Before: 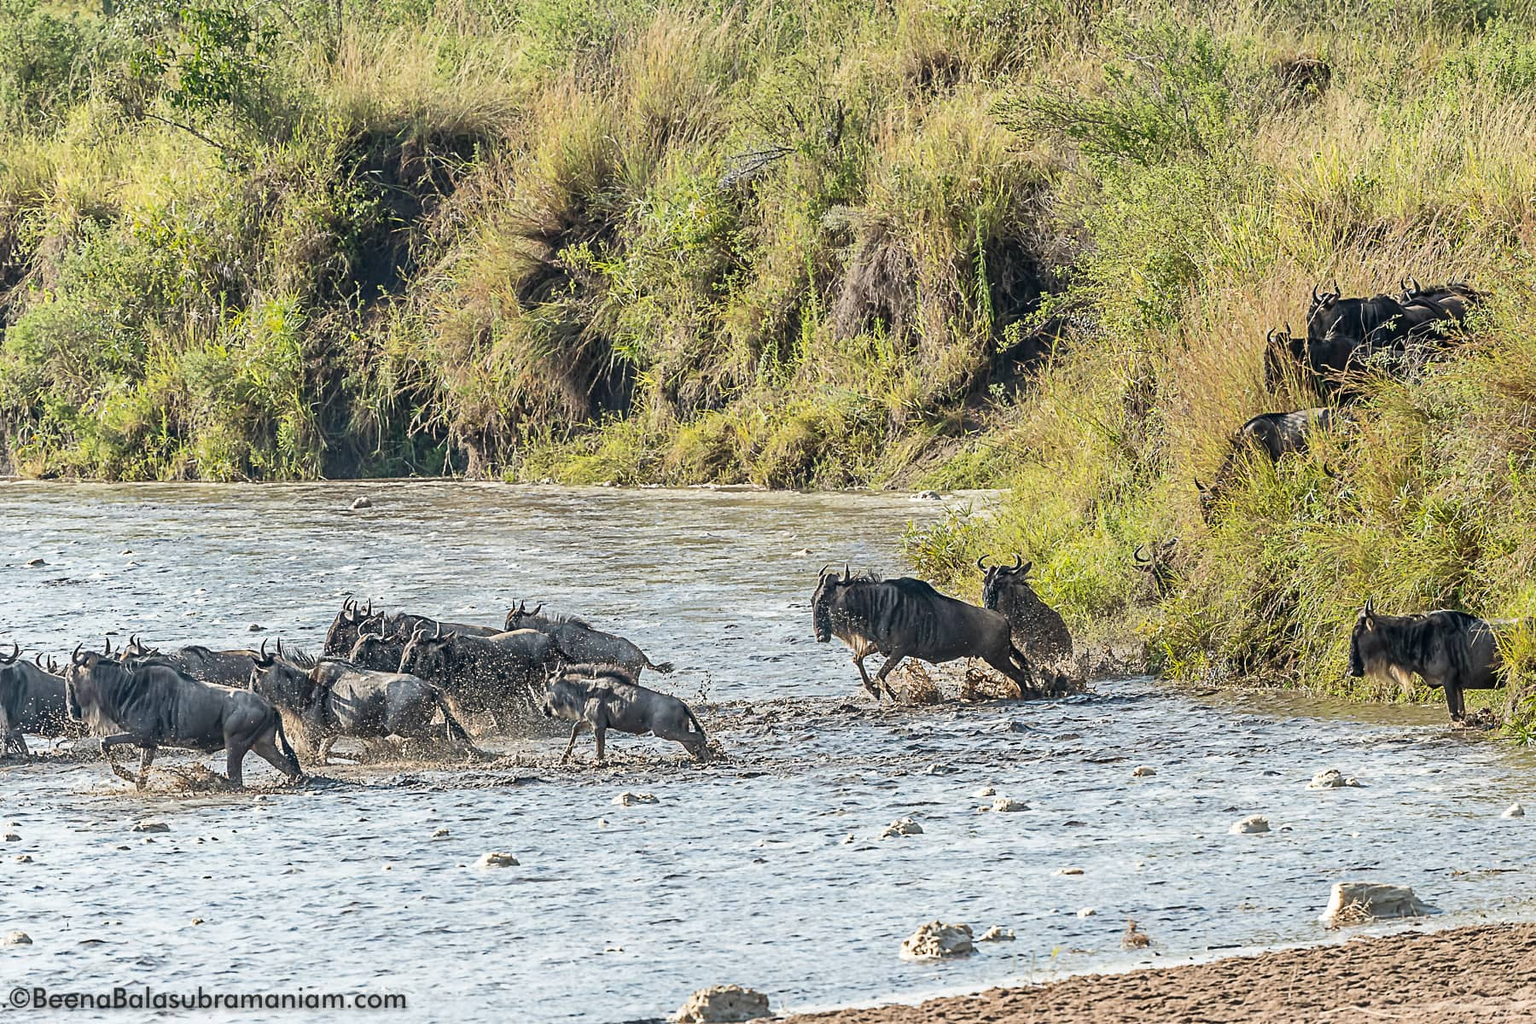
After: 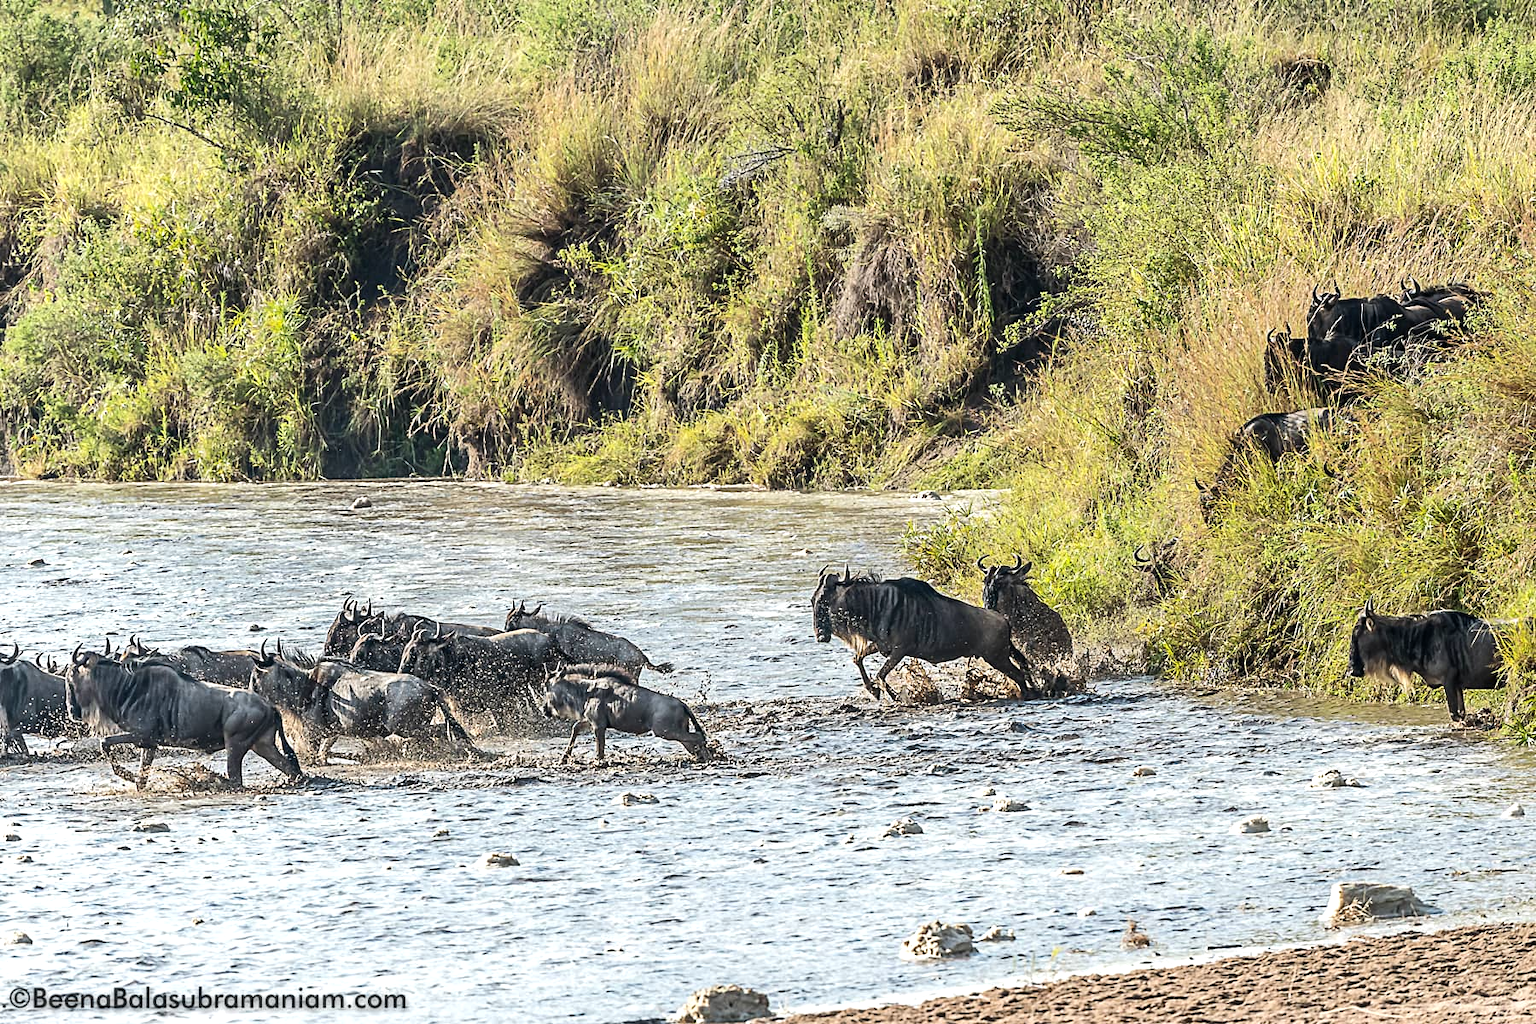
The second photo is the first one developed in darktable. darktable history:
tone equalizer: -8 EV -0.438 EV, -7 EV -0.354 EV, -6 EV -0.321 EV, -5 EV -0.216 EV, -3 EV 0.24 EV, -2 EV 0.318 EV, -1 EV 0.366 EV, +0 EV 0.4 EV, edges refinement/feathering 500, mask exposure compensation -1.57 EV, preserve details no
